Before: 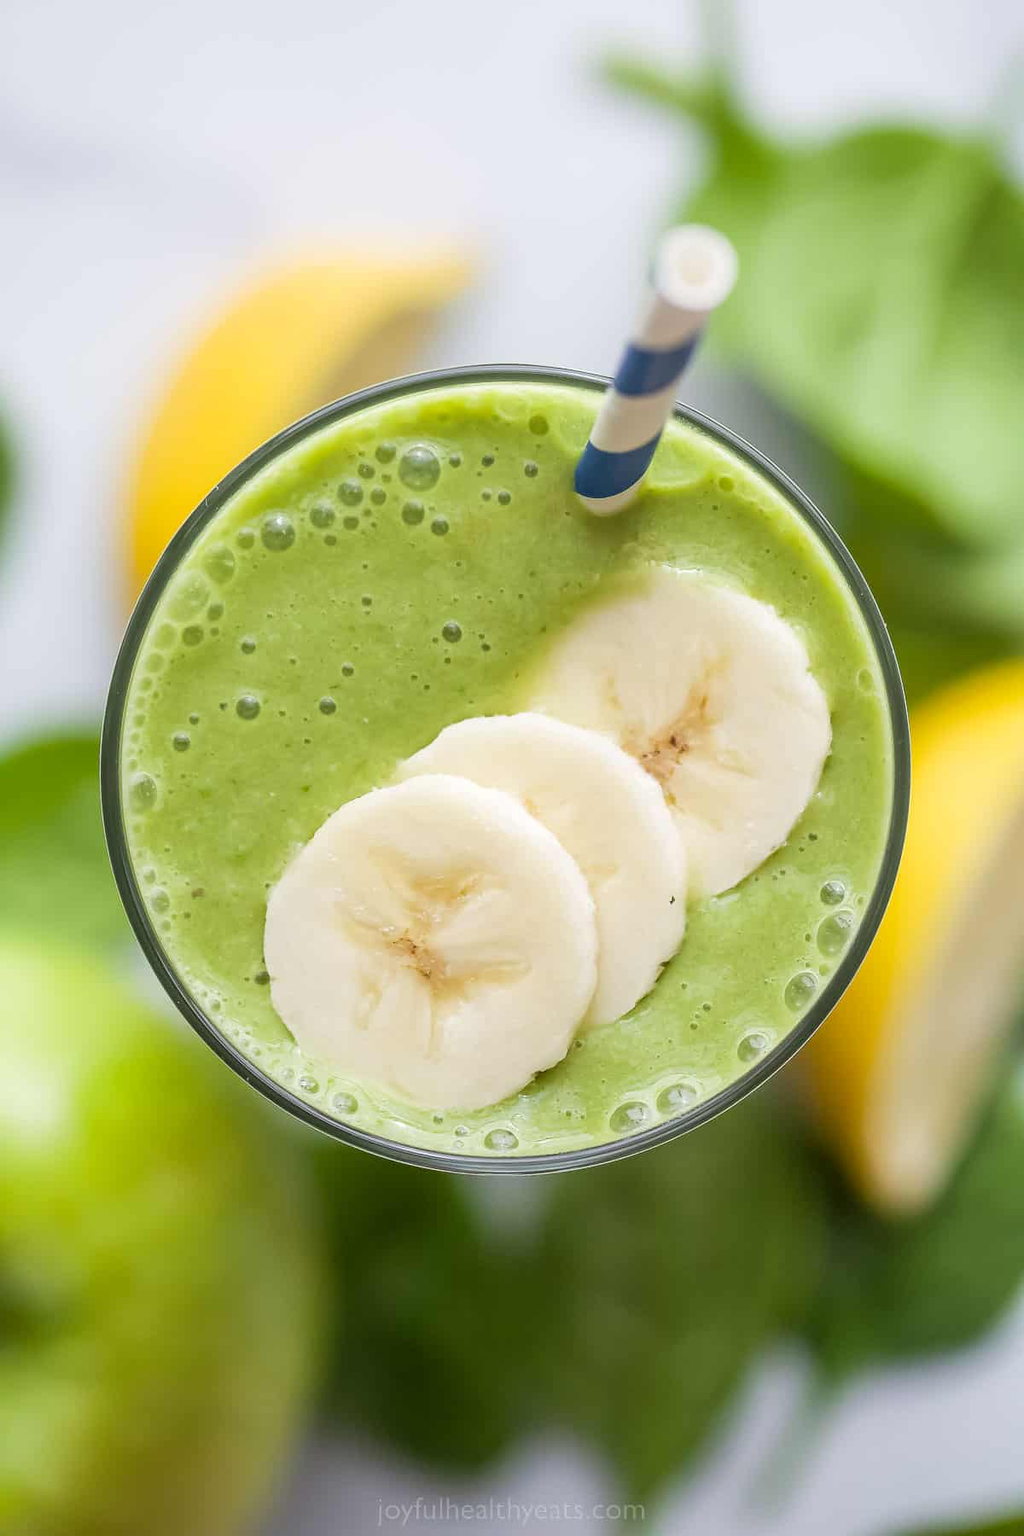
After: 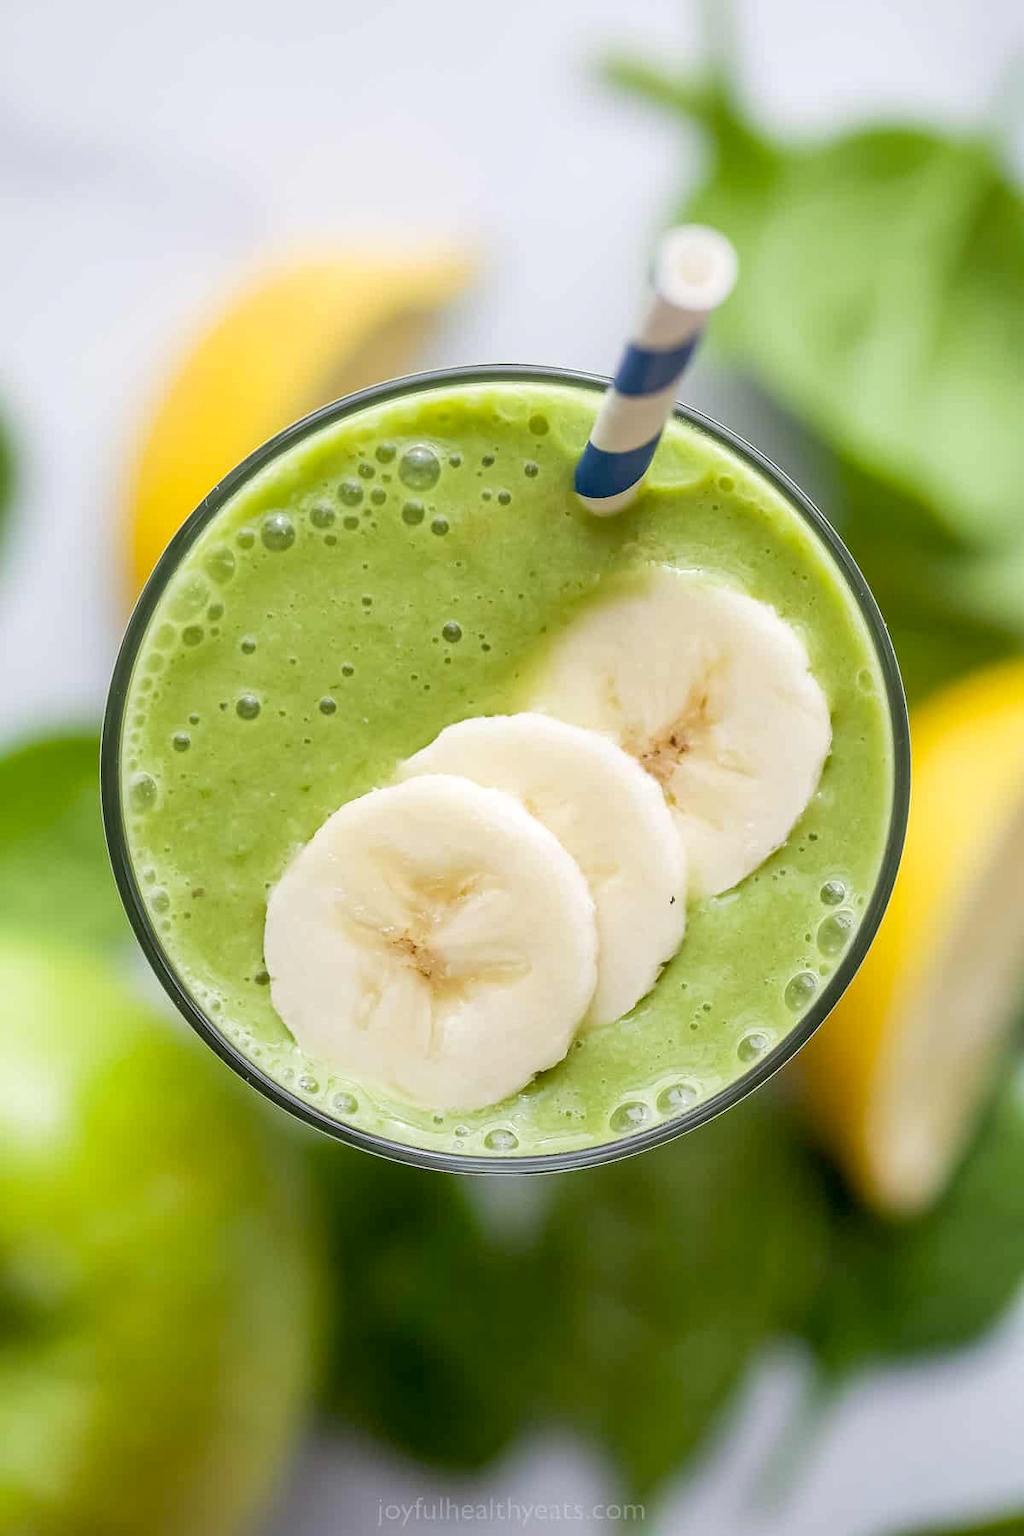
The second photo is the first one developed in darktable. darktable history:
exposure: black level correction 0.009, compensate highlight preservation false
local contrast: mode bilateral grid, contrast 99, coarseness 100, detail 109%, midtone range 0.2
